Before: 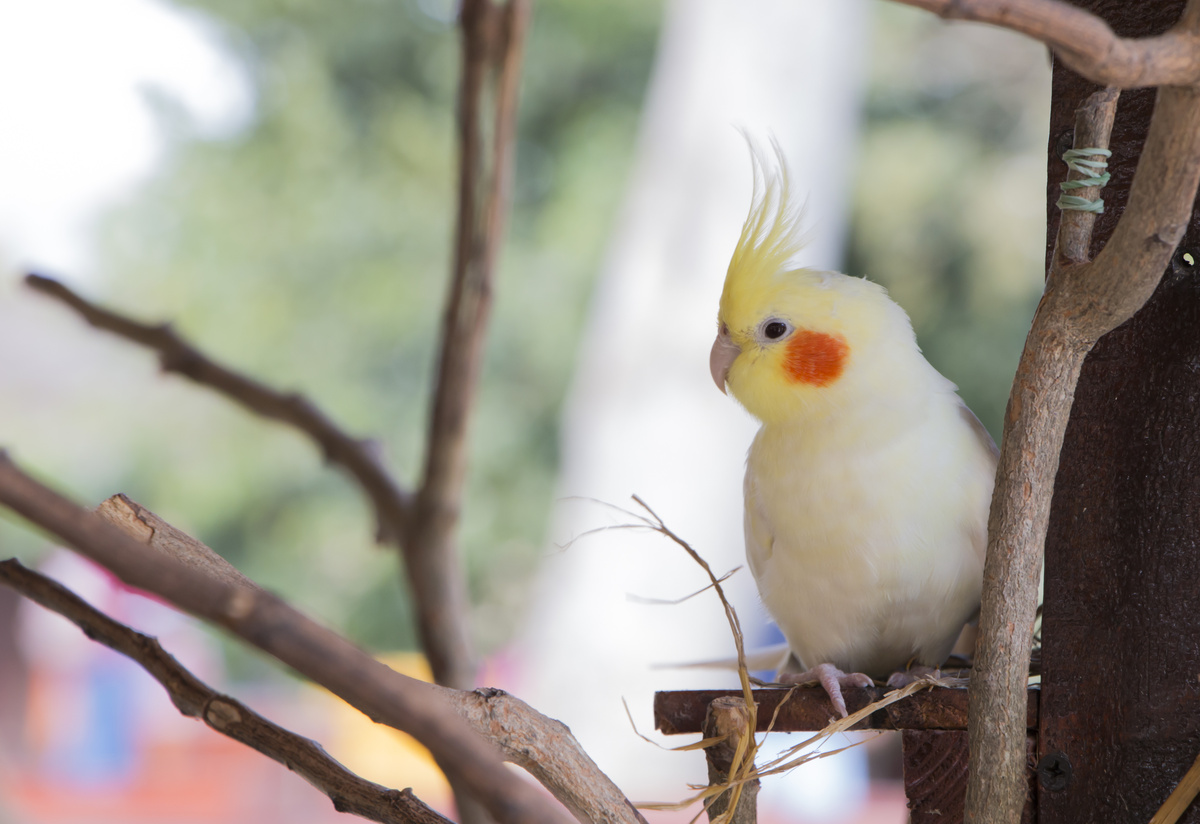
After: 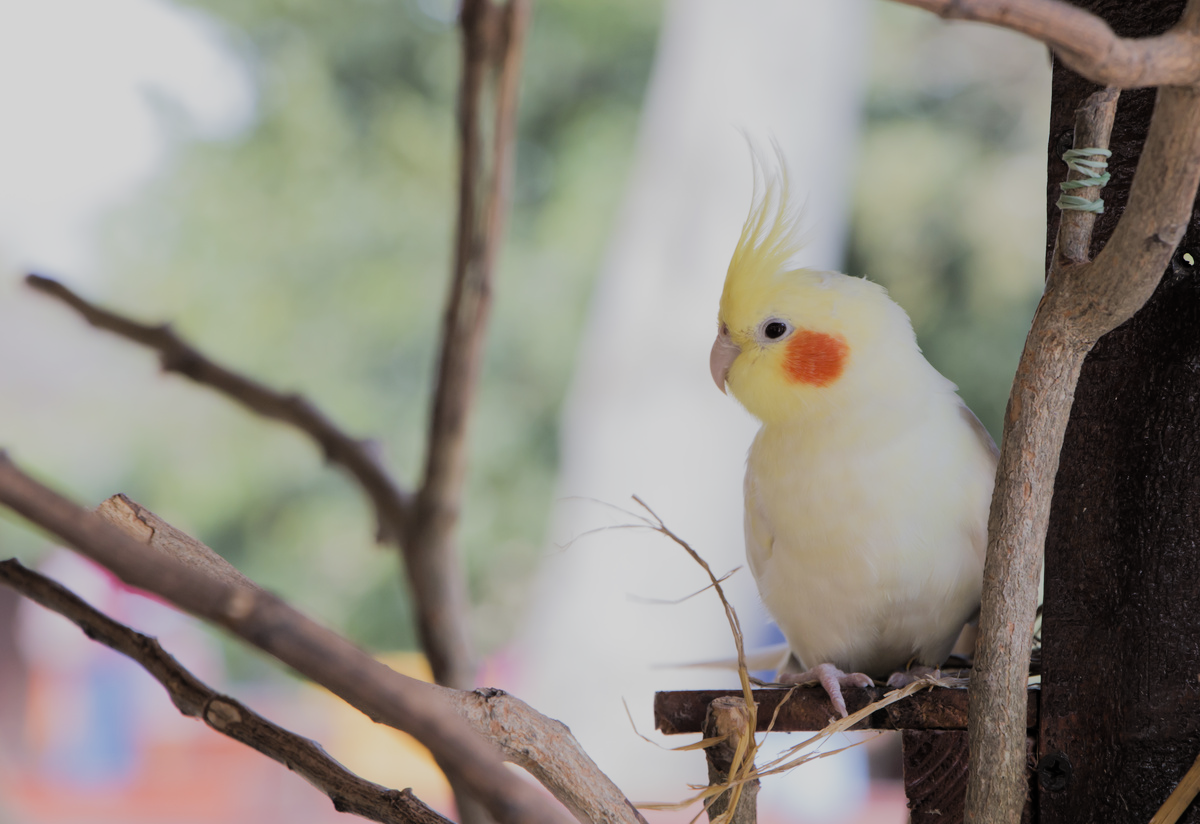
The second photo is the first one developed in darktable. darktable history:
filmic rgb: black relative exposure -7.65 EV, white relative exposure 4.56 EV, threshold 3.01 EV, hardness 3.61, color science v4 (2020), iterations of high-quality reconstruction 0, enable highlight reconstruction true
